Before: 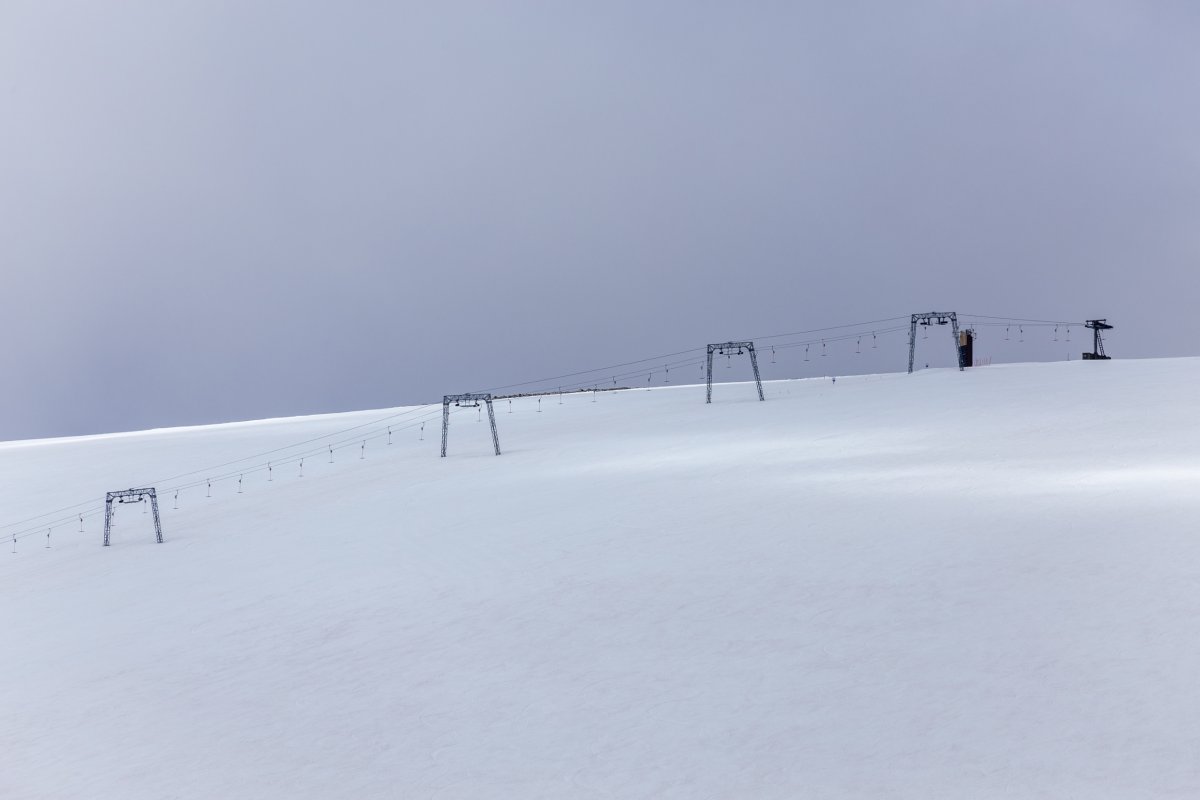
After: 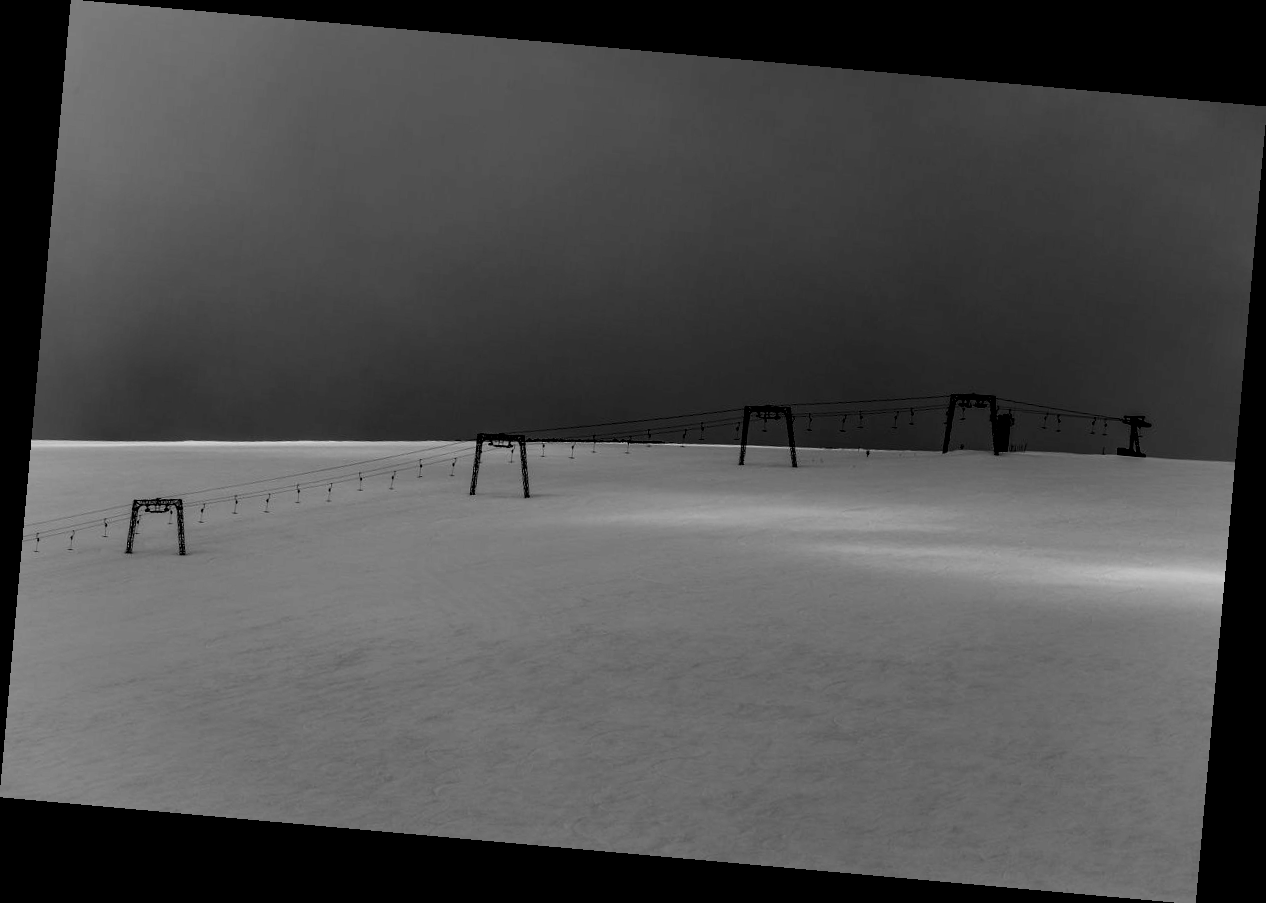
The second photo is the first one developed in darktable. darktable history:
rotate and perspective: rotation 5.12°, automatic cropping off
exposure: exposure -0.21 EV, compensate highlight preservation false
monochrome: on, module defaults
levels: levels [0.514, 0.759, 1]
